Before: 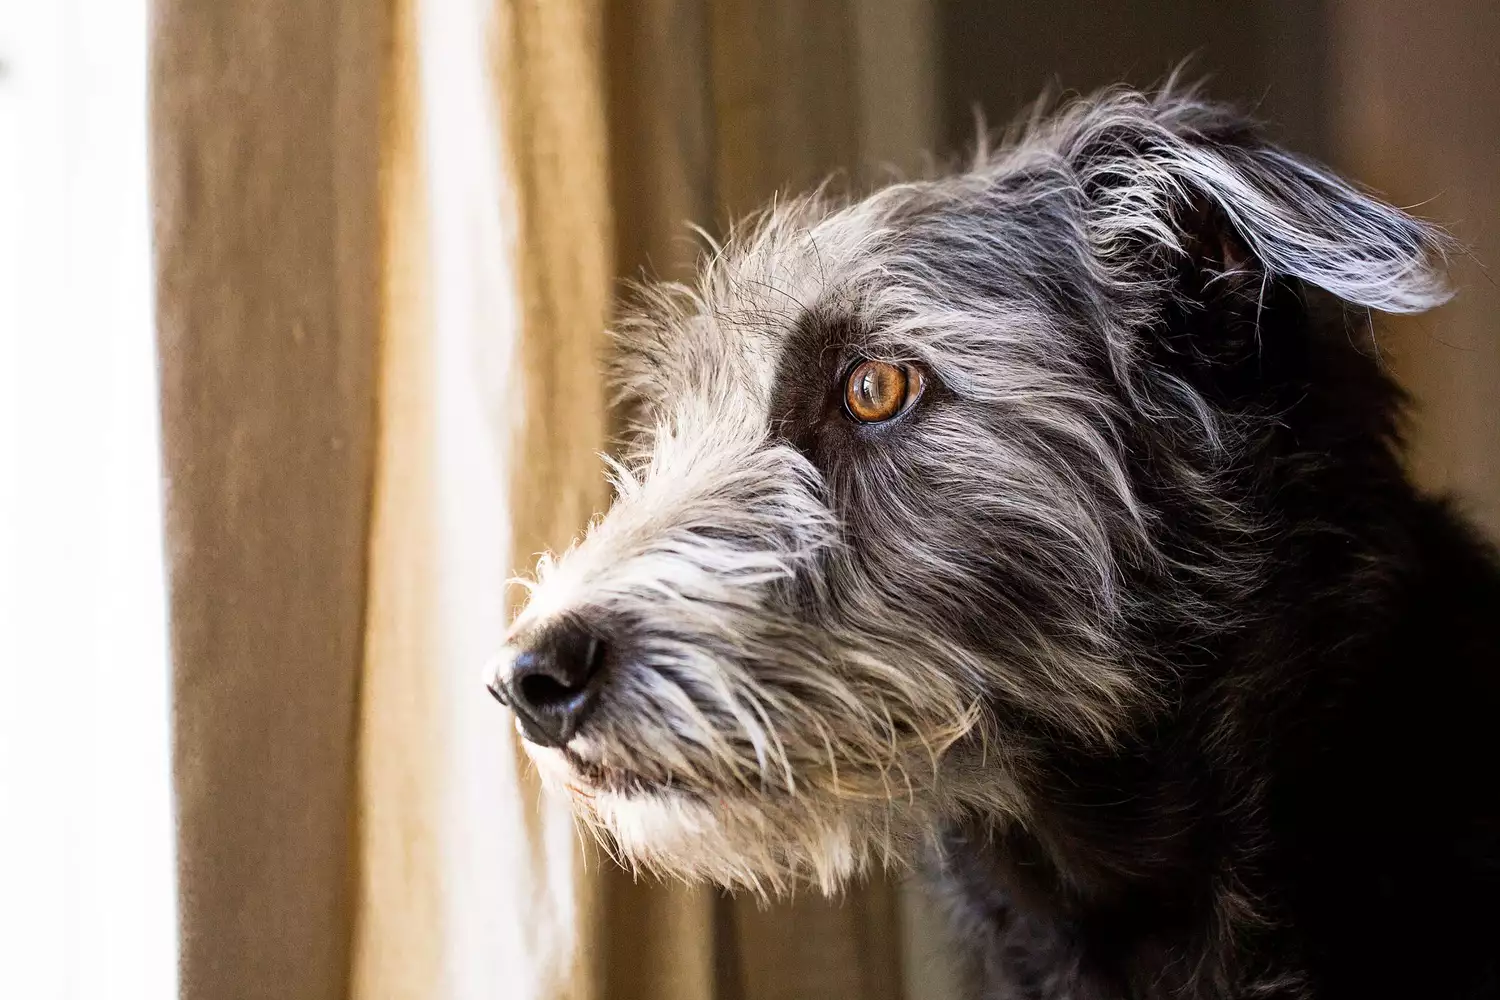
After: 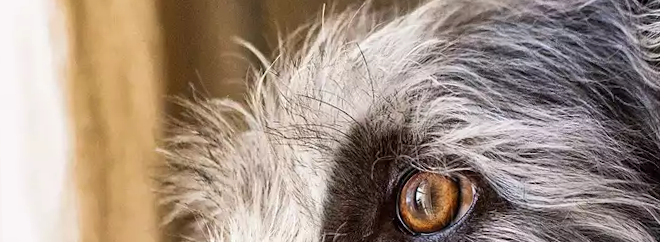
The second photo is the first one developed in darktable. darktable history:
crop: left 28.64%, top 16.832%, right 26.637%, bottom 58.055%
rotate and perspective: rotation -1.32°, lens shift (horizontal) -0.031, crop left 0.015, crop right 0.985, crop top 0.047, crop bottom 0.982
